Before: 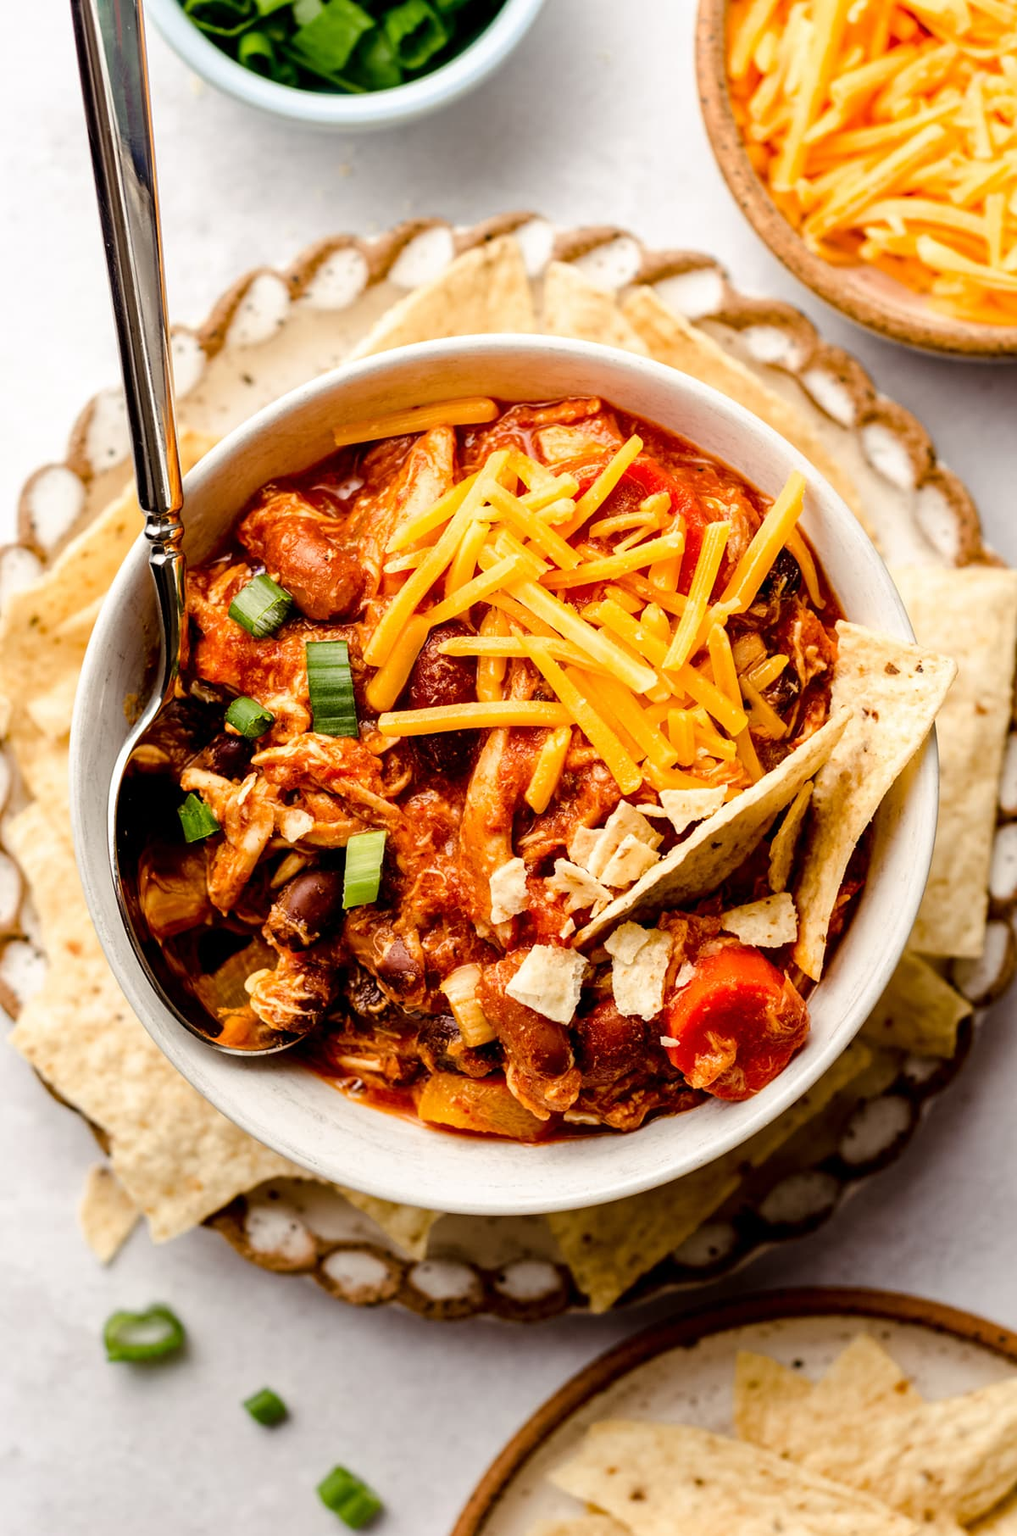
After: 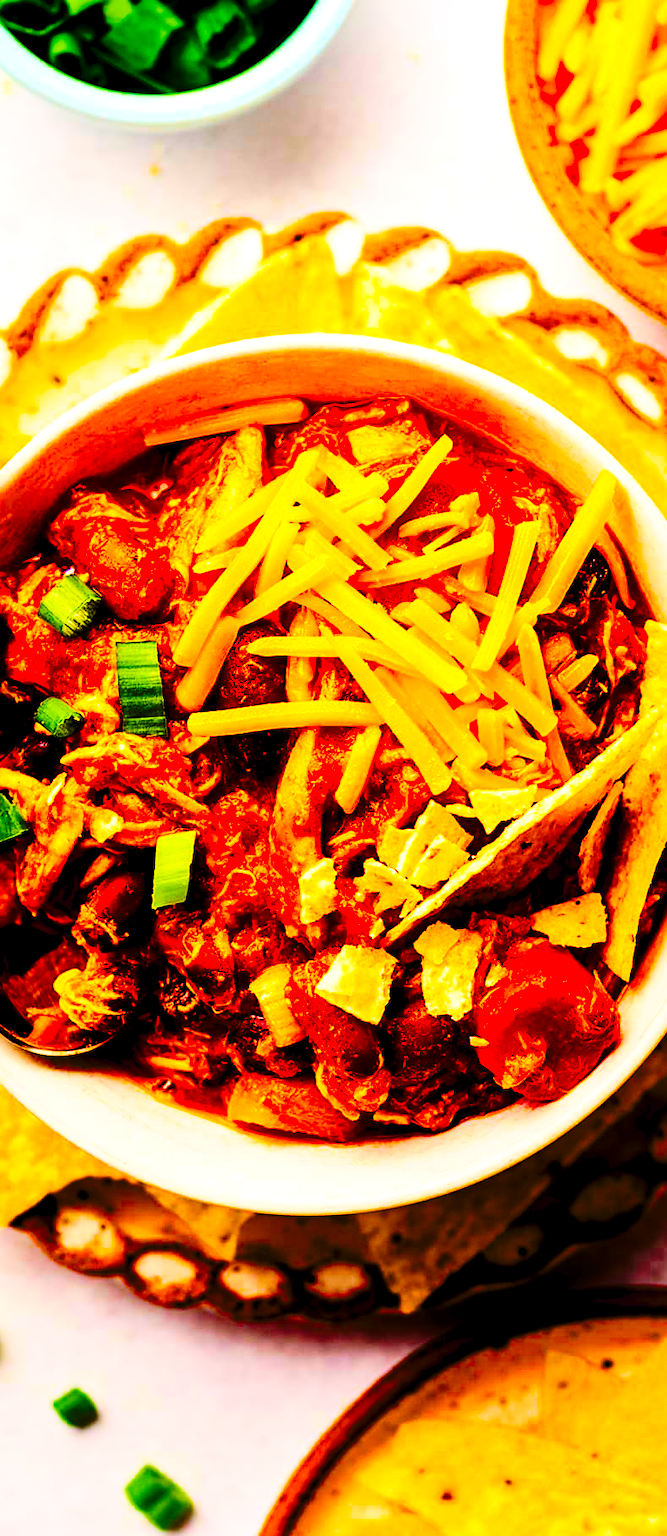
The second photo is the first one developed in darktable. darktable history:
local contrast: mode bilateral grid, contrast 20, coarseness 50, detail 120%, midtone range 0.2
crop and rotate: left 18.814%, right 15.47%
base curve: curves: ch0 [(0, 0) (0.036, 0.025) (0.121, 0.166) (0.206, 0.329) (0.605, 0.79) (1, 1)], preserve colors none
exposure: exposure -0.057 EV, compensate highlight preservation false
contrast brightness saturation: contrast 0.203, brightness 0.193, saturation 0.812
sharpen: on, module defaults
color balance rgb: power › chroma 0.521%, power › hue 258.79°, global offset › luminance -0.501%, linear chroma grading › shadows -39.579%, linear chroma grading › highlights 39.477%, linear chroma grading › global chroma 45.176%, linear chroma grading › mid-tones -29.922%, perceptual saturation grading › global saturation 30.689%, global vibrance 9.706%, contrast 14.386%, saturation formula JzAzBz (2021)
tone equalizer: -8 EV -0.544 EV
